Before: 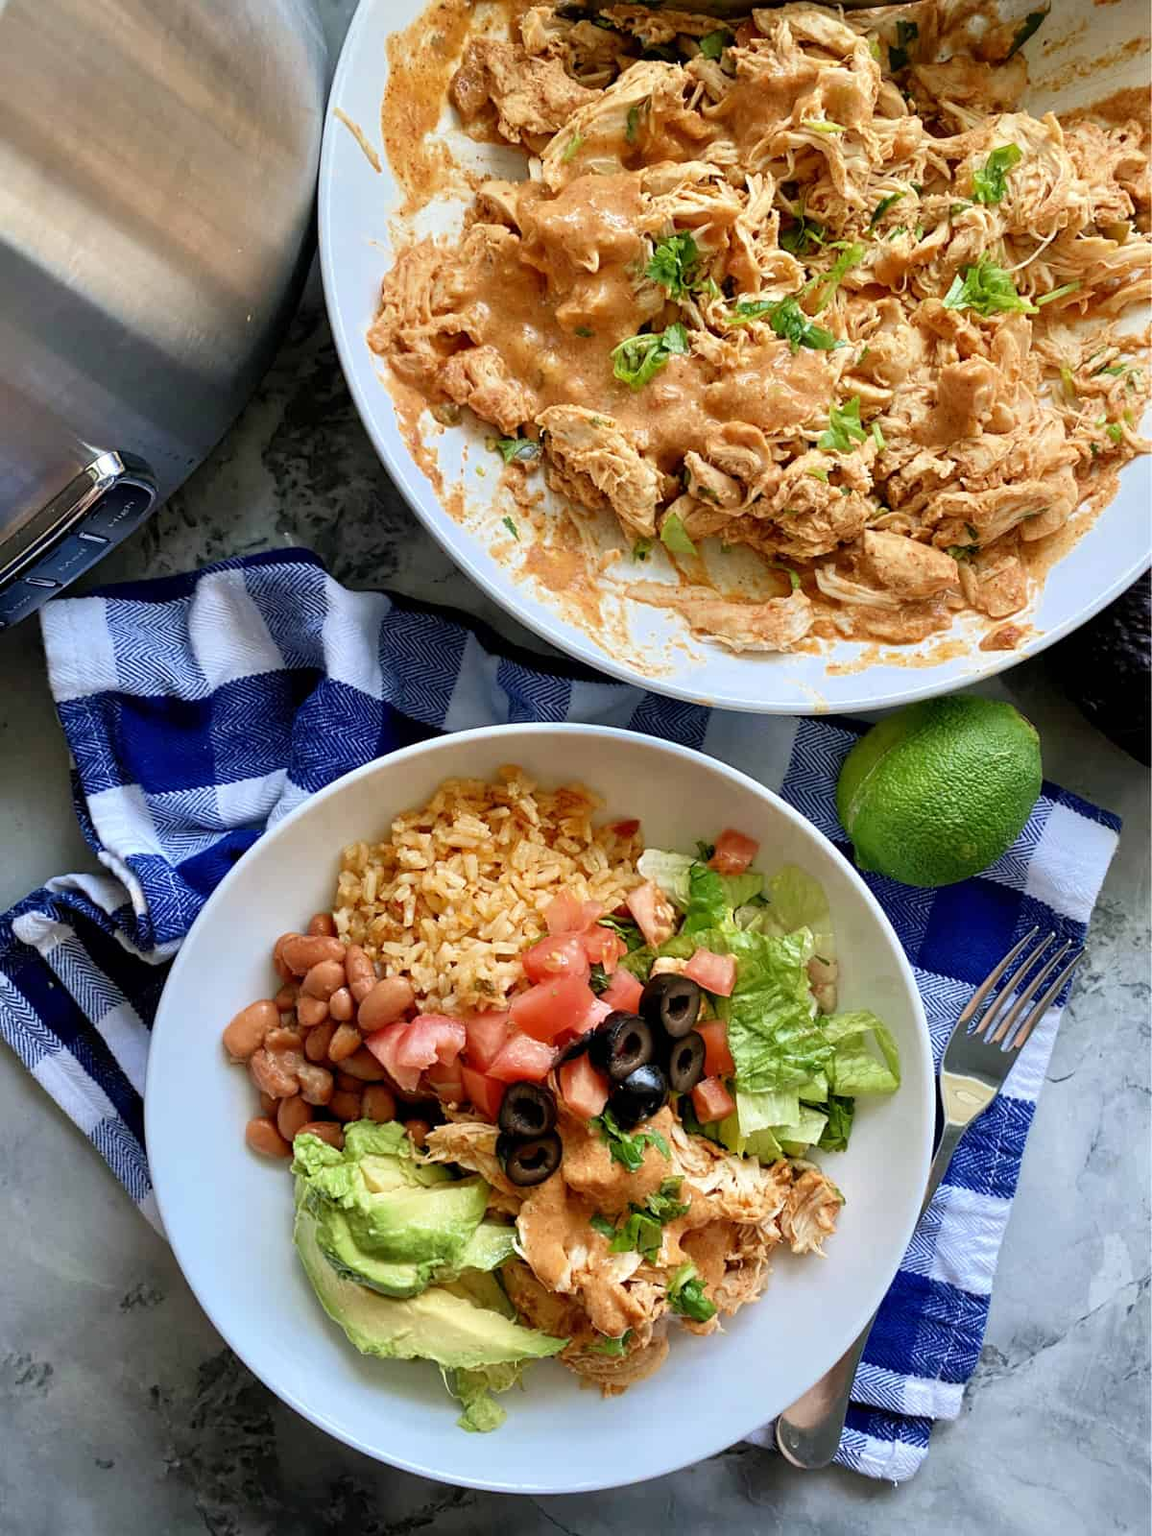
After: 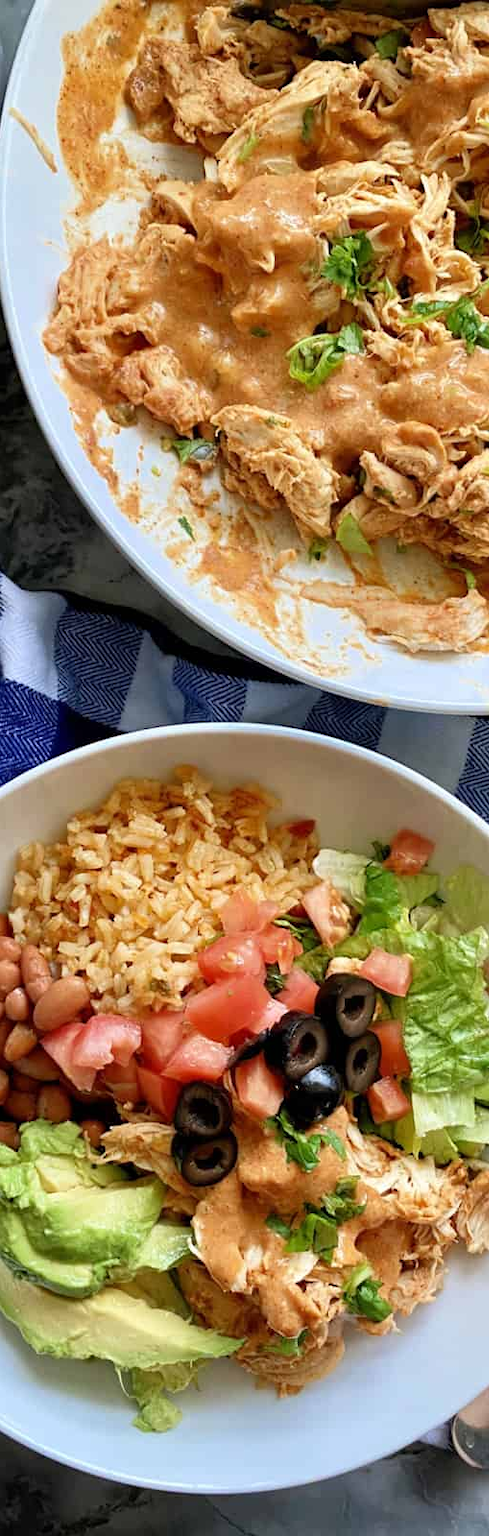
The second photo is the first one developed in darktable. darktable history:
crop: left 28.233%, right 29.219%
